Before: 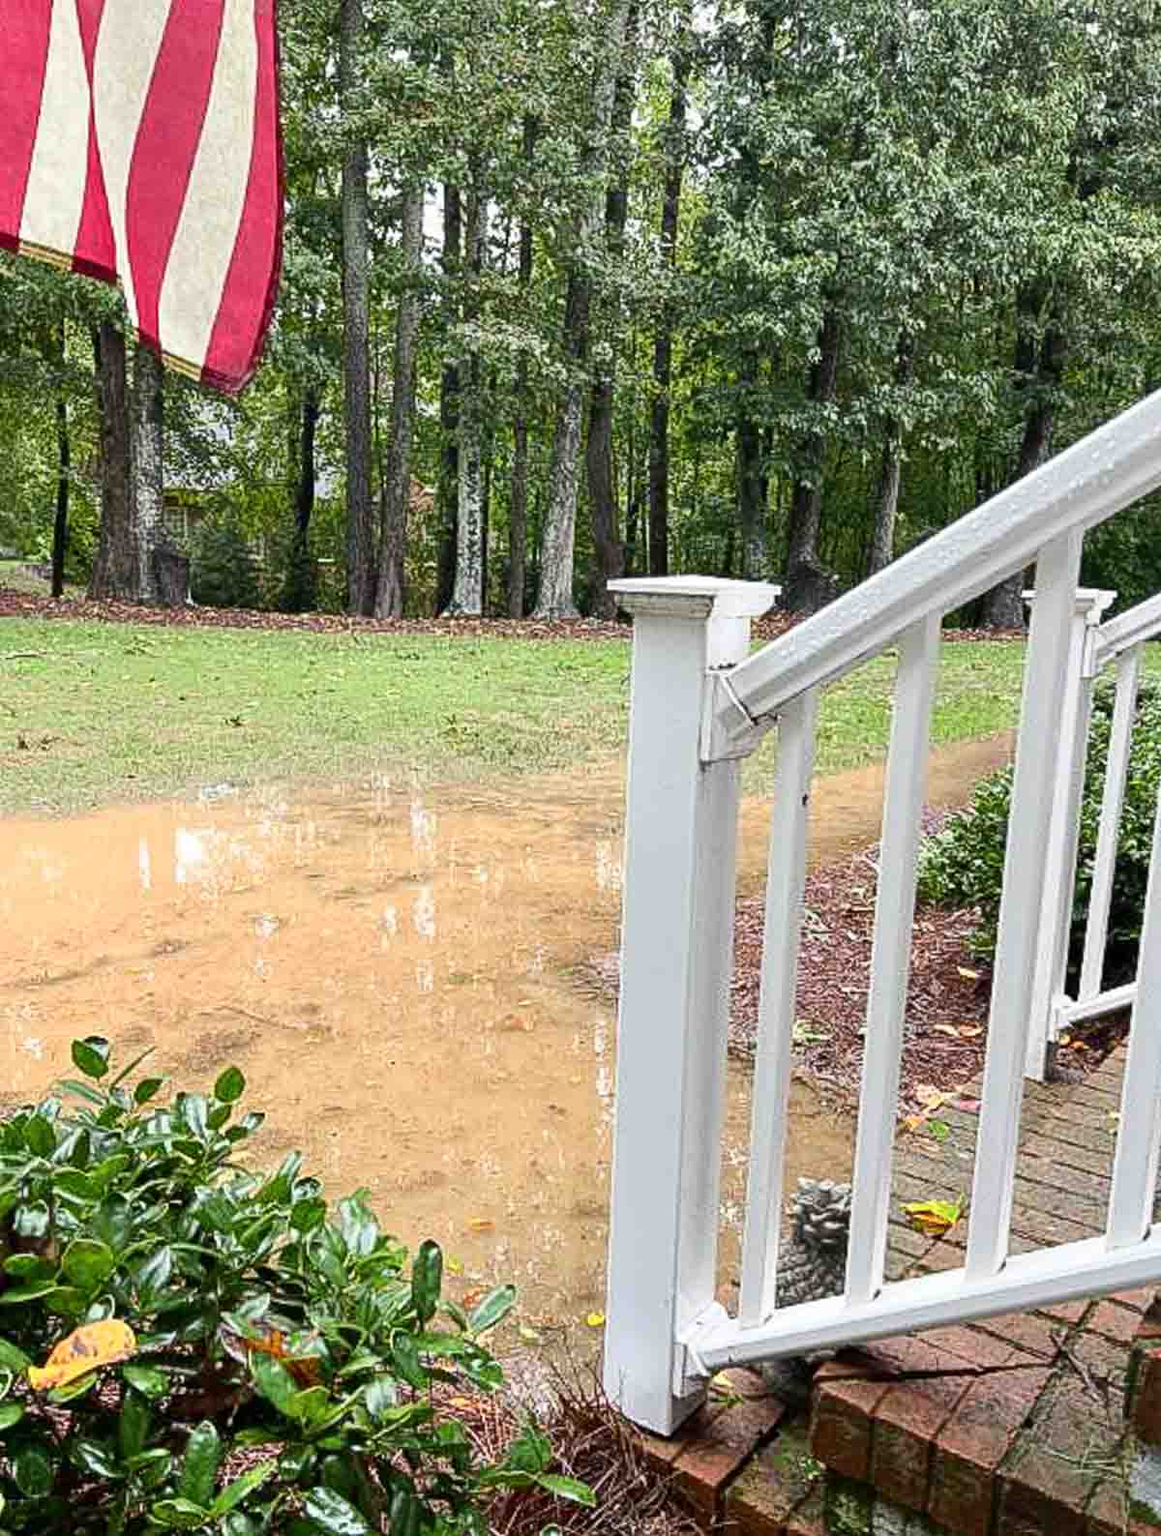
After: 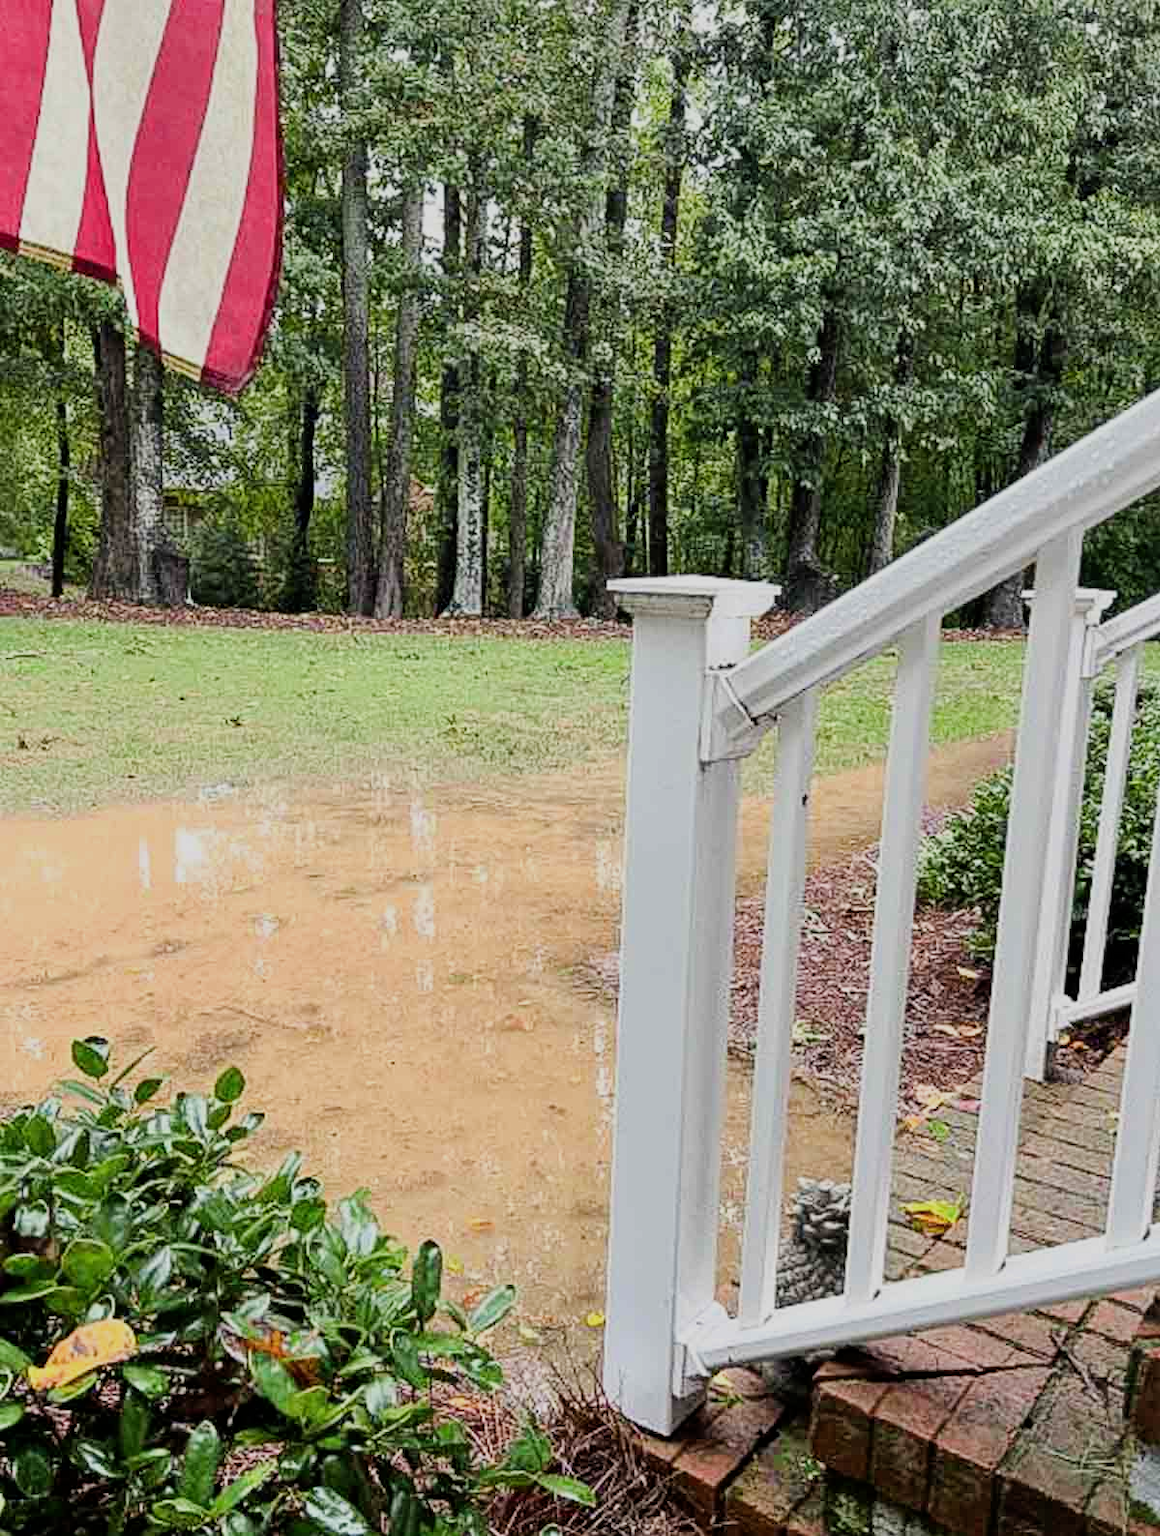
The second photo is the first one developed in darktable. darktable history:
color balance rgb: perceptual saturation grading › global saturation 0.479%
filmic rgb: black relative exposure -7.98 EV, white relative exposure 4.04 EV, hardness 4.16
